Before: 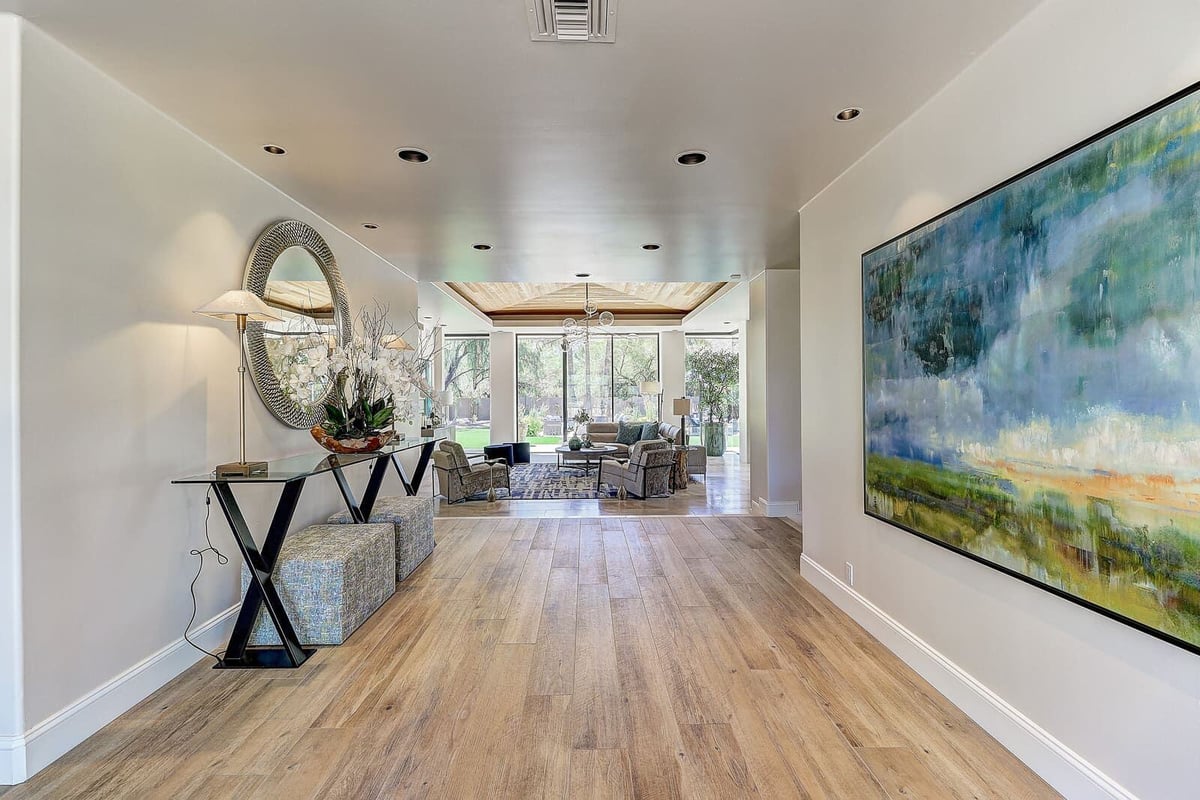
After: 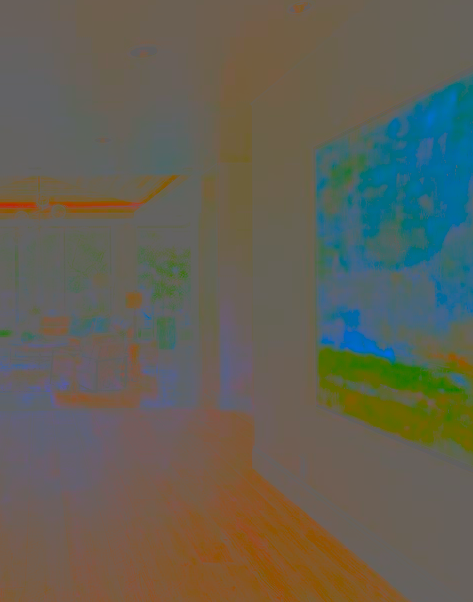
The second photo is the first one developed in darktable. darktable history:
color balance rgb: perceptual saturation grading › global saturation -0.31%, global vibrance -8%, contrast -13%, saturation formula JzAzBz (2021)
filmic rgb: black relative exposure -5 EV, white relative exposure 3.5 EV, hardness 3.19, contrast 1.3, highlights saturation mix -50%
local contrast: highlights 60%, shadows 60%, detail 160%
shadows and highlights: on, module defaults
exposure: black level correction 0, exposure 1.173 EV, compensate exposure bias true, compensate highlight preservation false
color correction: highlights a* -3.28, highlights b* -6.24, shadows a* 3.1, shadows b* 5.19
crop: left 45.721%, top 13.393%, right 14.118%, bottom 10.01%
contrast brightness saturation: contrast -0.99, brightness -0.17, saturation 0.75
